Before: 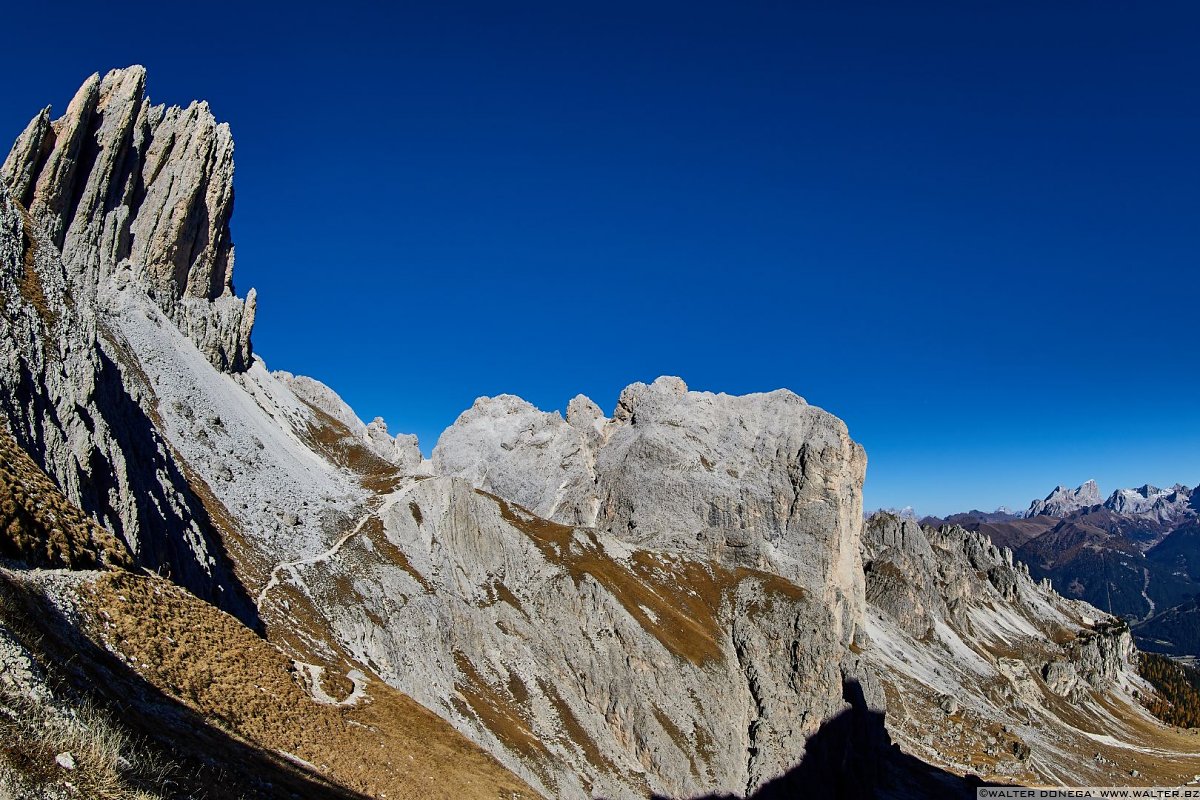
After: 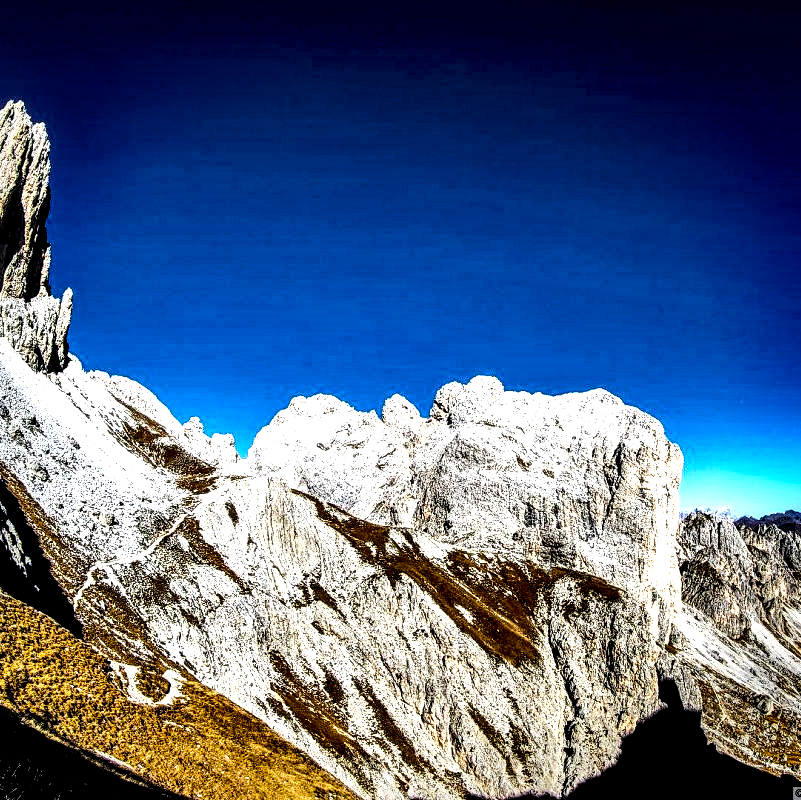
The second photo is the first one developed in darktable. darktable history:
crop: left 15.396%, right 17.776%
contrast brightness saturation: contrast 0.24, brightness 0.264, saturation 0.372
levels: levels [0.101, 0.578, 0.953]
exposure: black level correction 0.005, exposure 0.003 EV, compensate highlight preservation false
vignetting: fall-off radius 30.83%, saturation 0.367
color balance rgb: perceptual saturation grading › global saturation 25.35%, perceptual brilliance grading › highlights 10.37%, perceptual brilliance grading › mid-tones 5.679%, contrast -20.37%
local contrast: highlights 112%, shadows 45%, detail 294%
